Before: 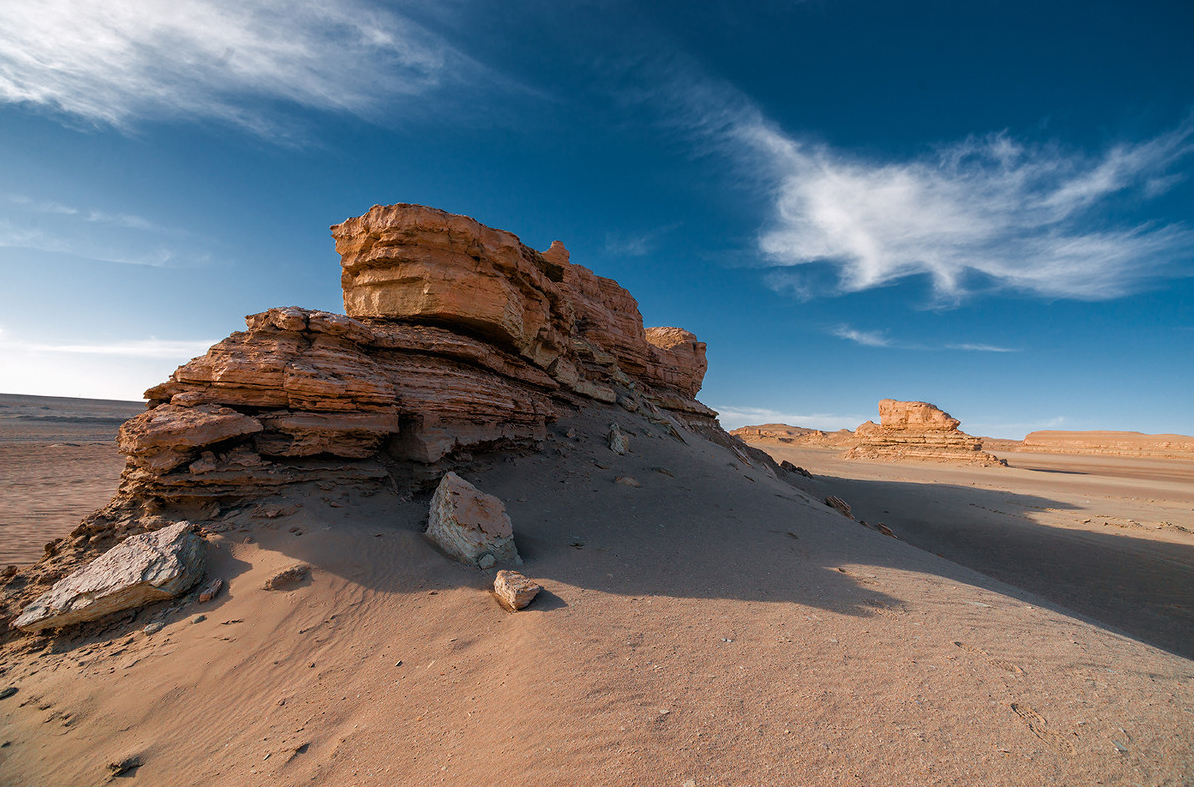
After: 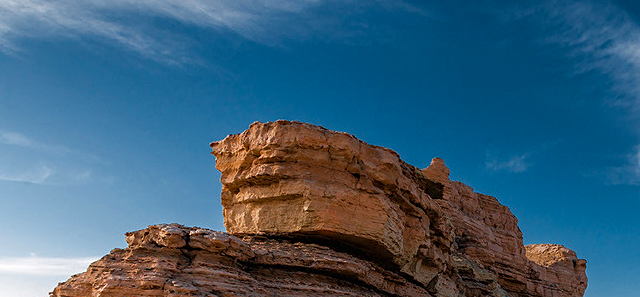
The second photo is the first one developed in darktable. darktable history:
haze removal: compatibility mode true, adaptive false
crop: left 10.121%, top 10.631%, right 36.218%, bottom 51.526%
sharpen: amount 0.2
